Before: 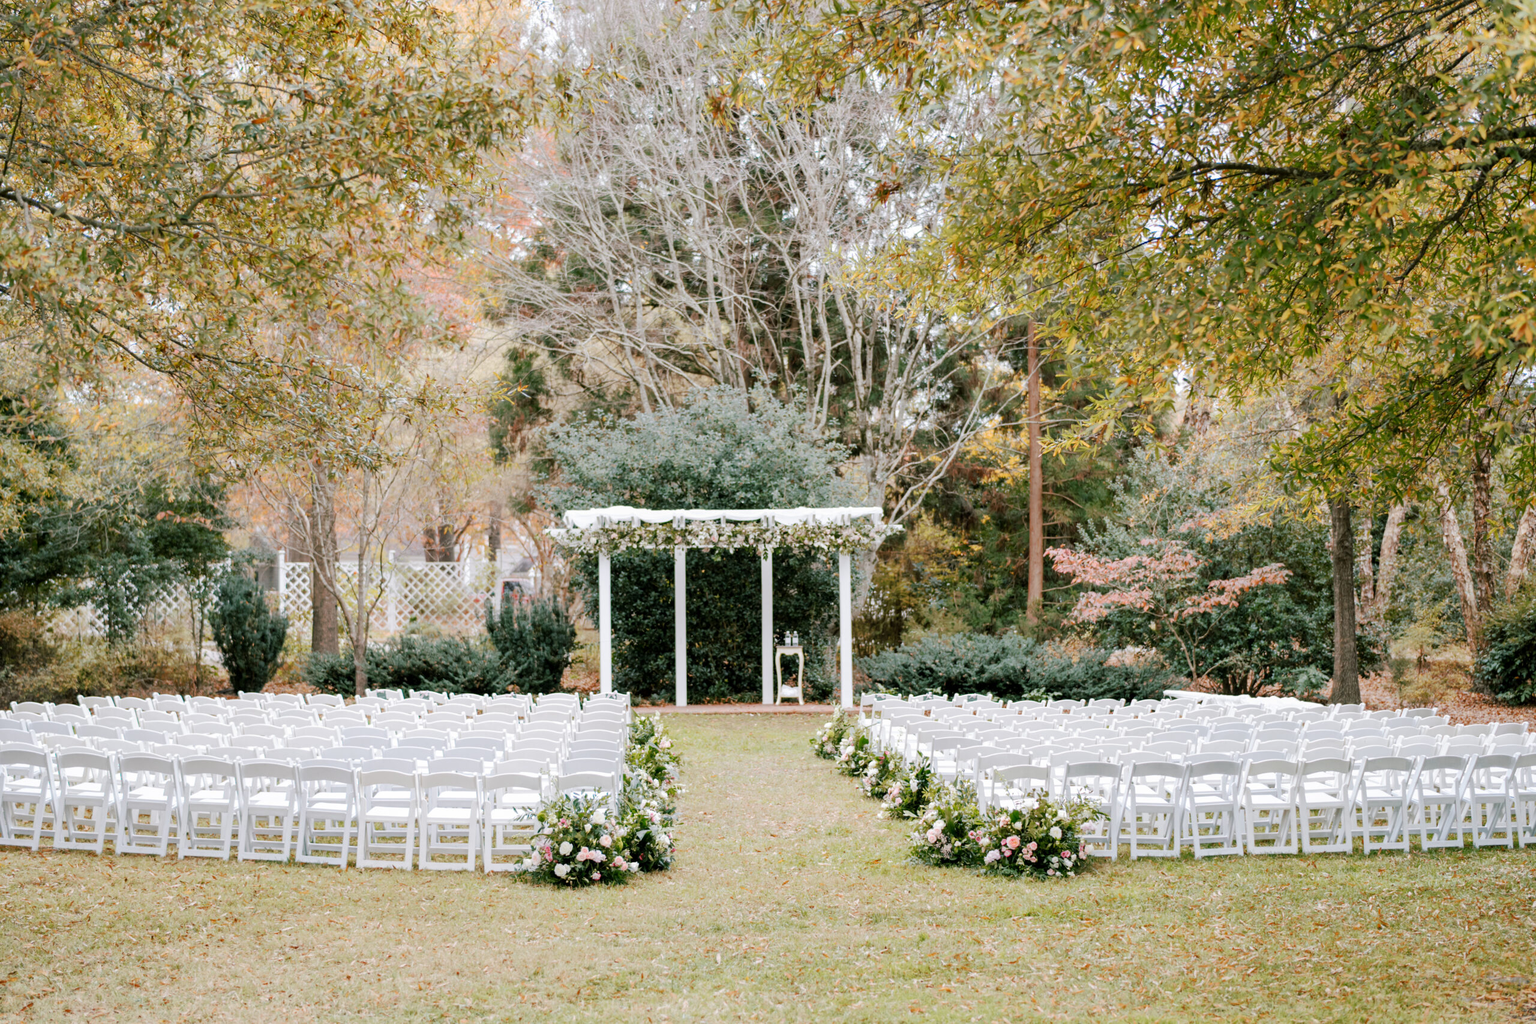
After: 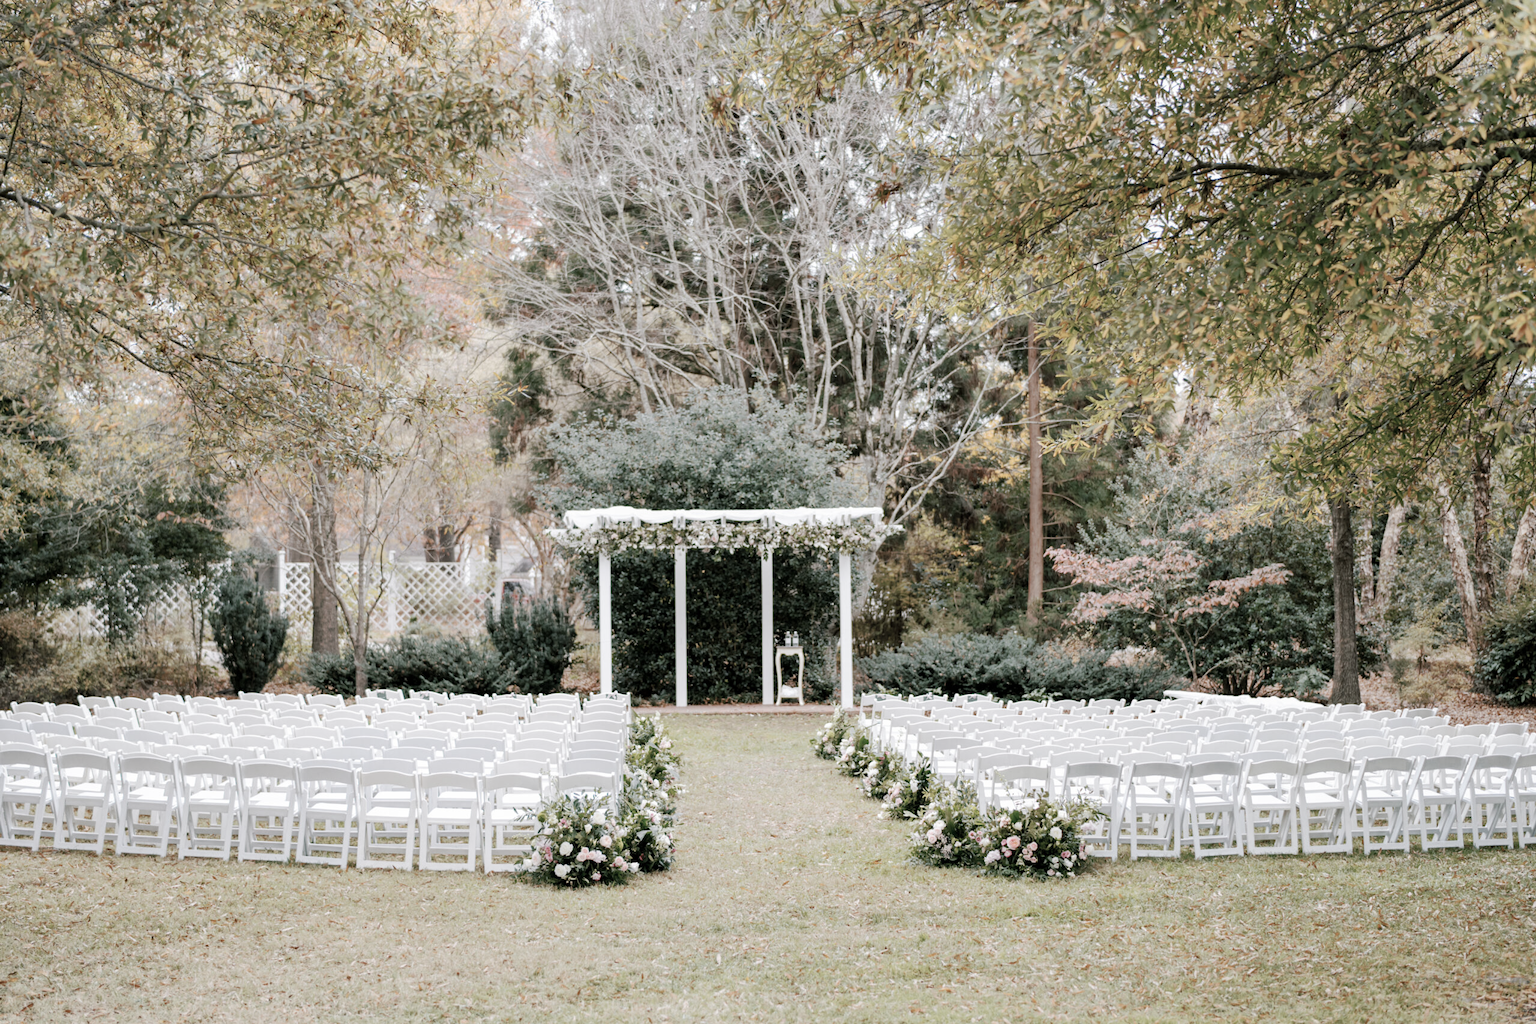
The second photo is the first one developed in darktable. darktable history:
color correction: highlights b* 0.027, saturation 0.538
contrast brightness saturation: contrast 0.074
